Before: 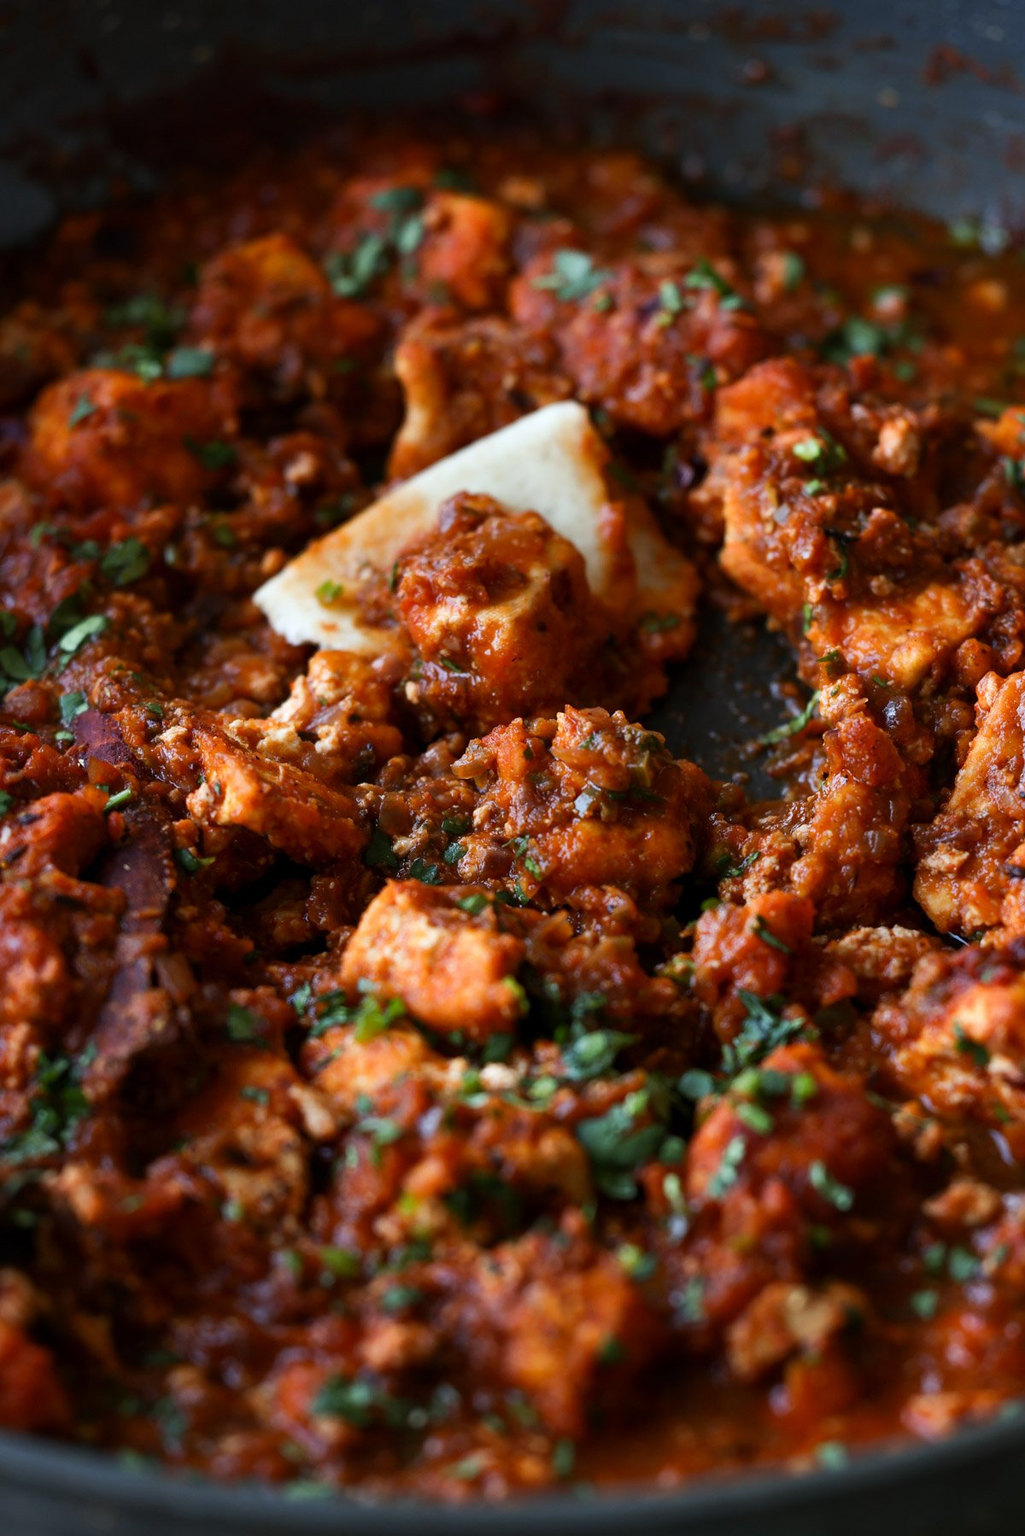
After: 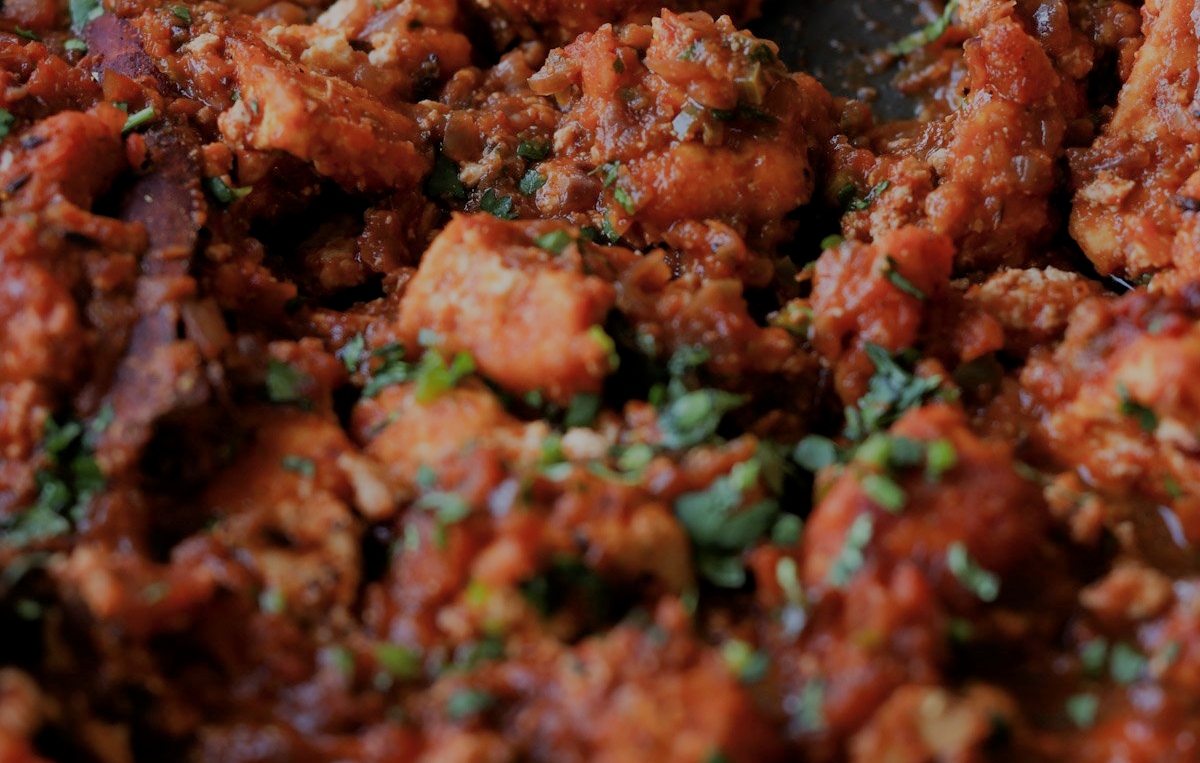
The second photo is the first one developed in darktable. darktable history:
crop: top 45.416%, bottom 12.132%
filmic rgb: middle gray luminance 2.63%, black relative exposure -10.05 EV, white relative exposure 7 EV, threshold 2.97 EV, dynamic range scaling 9.65%, target black luminance 0%, hardness 3.19, latitude 44.07%, contrast 0.675, highlights saturation mix 5.6%, shadows ↔ highlights balance 13.35%, iterations of high-quality reconstruction 0, enable highlight reconstruction true
